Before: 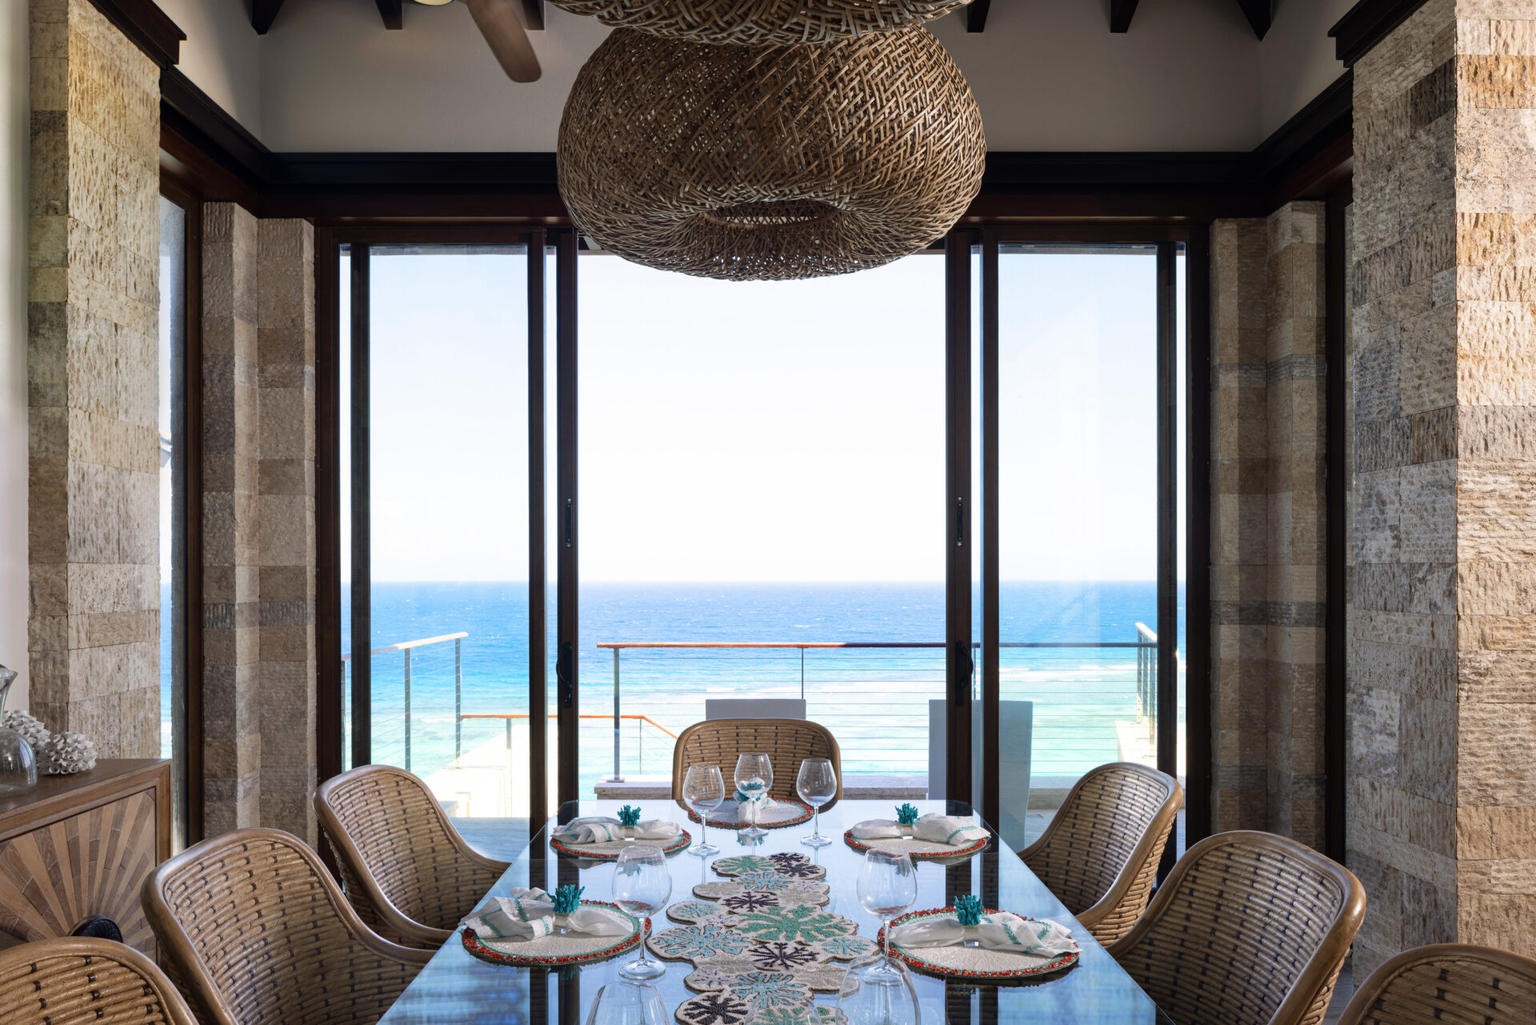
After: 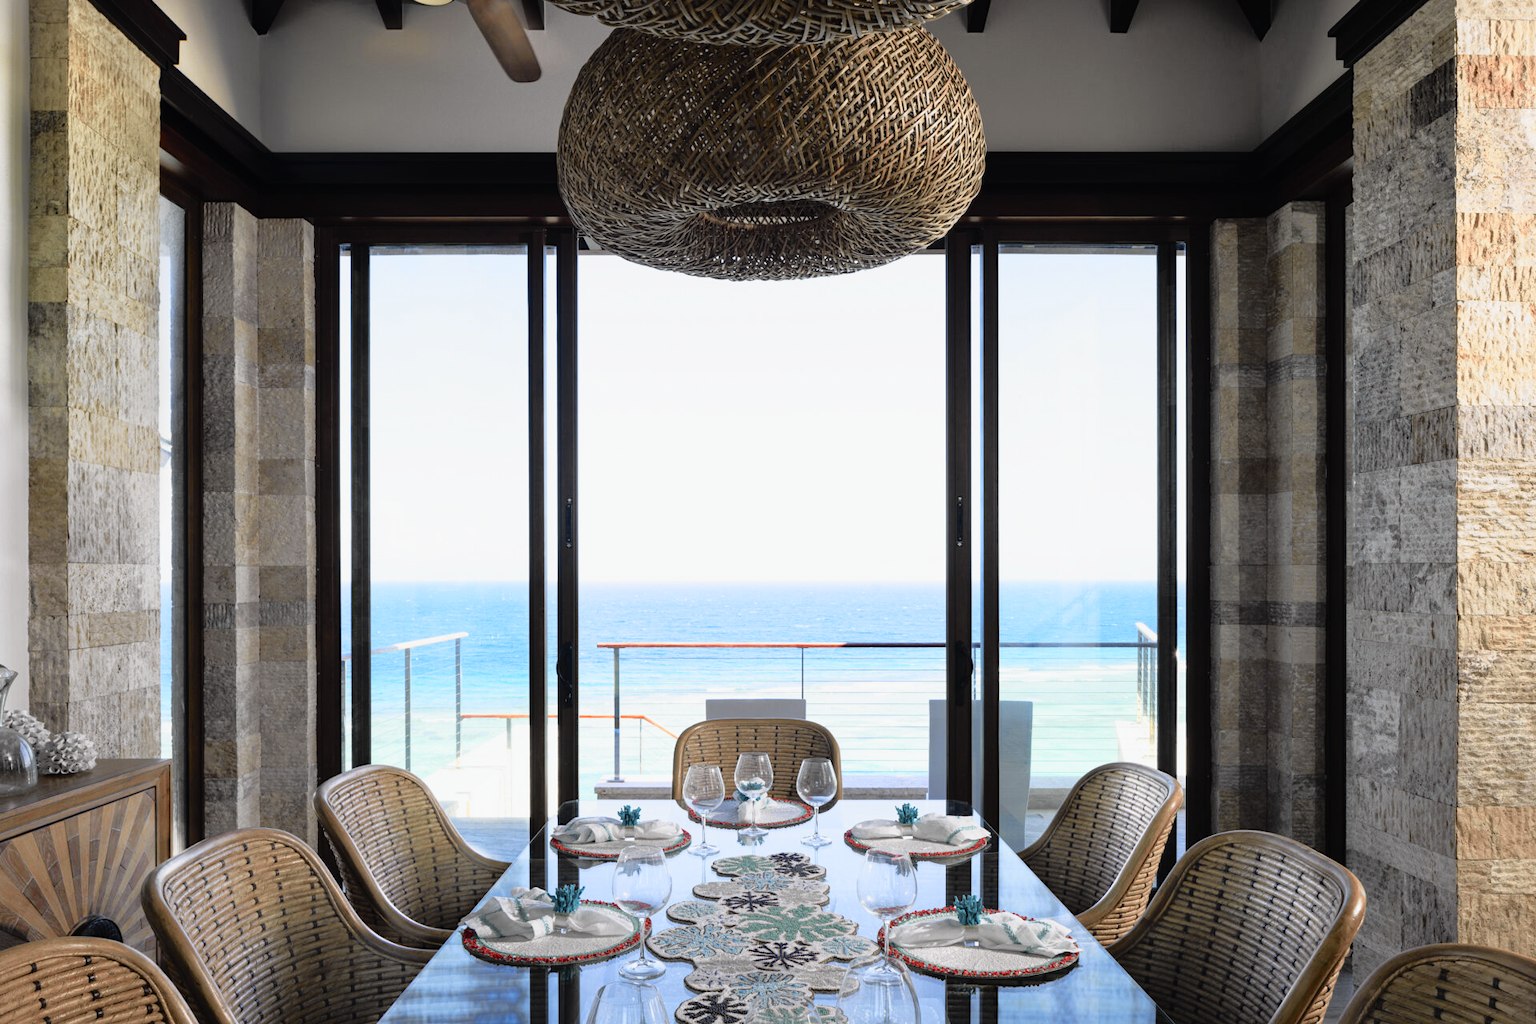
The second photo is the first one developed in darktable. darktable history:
tone curve: curves: ch0 [(0, 0.009) (0.105, 0.08) (0.195, 0.18) (0.283, 0.316) (0.384, 0.434) (0.485, 0.531) (0.638, 0.69) (0.81, 0.872) (1, 0.977)]; ch1 [(0, 0) (0.161, 0.092) (0.35, 0.33) (0.379, 0.401) (0.456, 0.469) (0.502, 0.5) (0.525, 0.514) (0.586, 0.617) (0.635, 0.655) (1, 1)]; ch2 [(0, 0) (0.371, 0.362) (0.437, 0.437) (0.48, 0.49) (0.53, 0.515) (0.56, 0.571) (0.622, 0.606) (1, 1)], color space Lab, independent channels, preserve colors none
